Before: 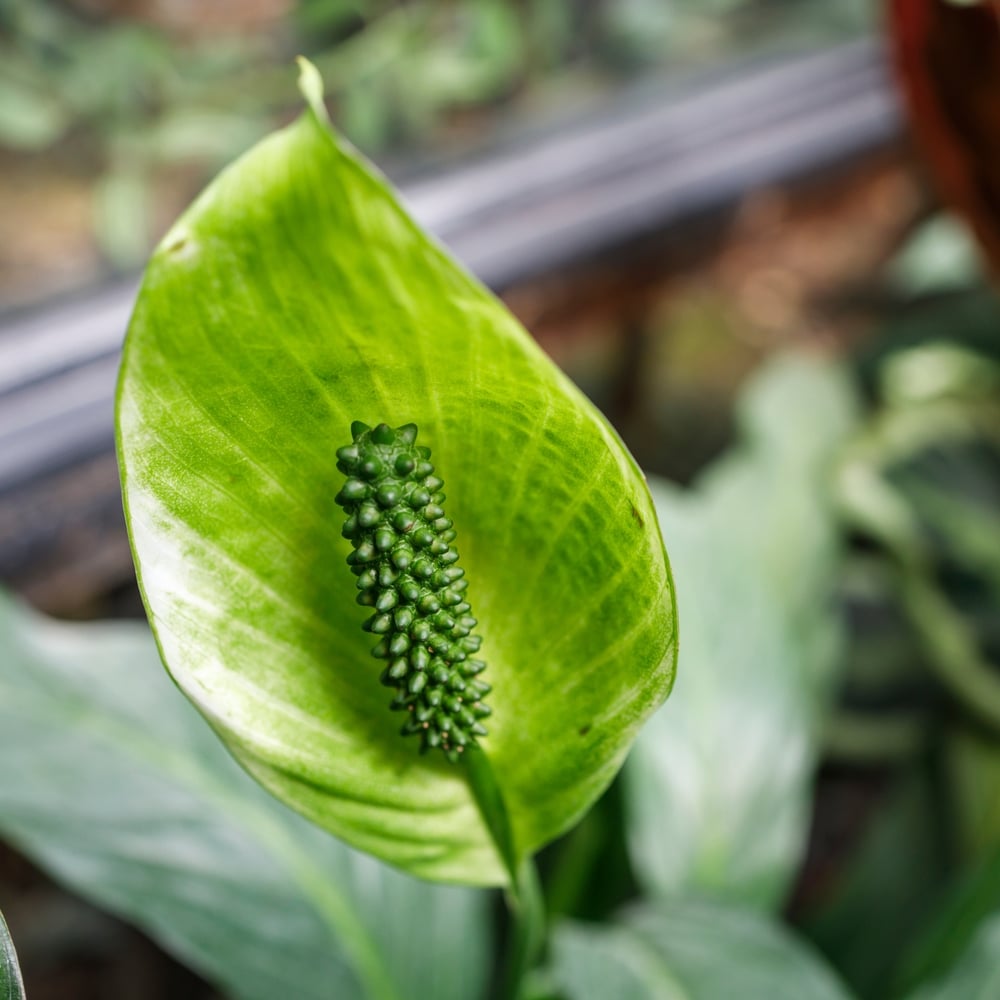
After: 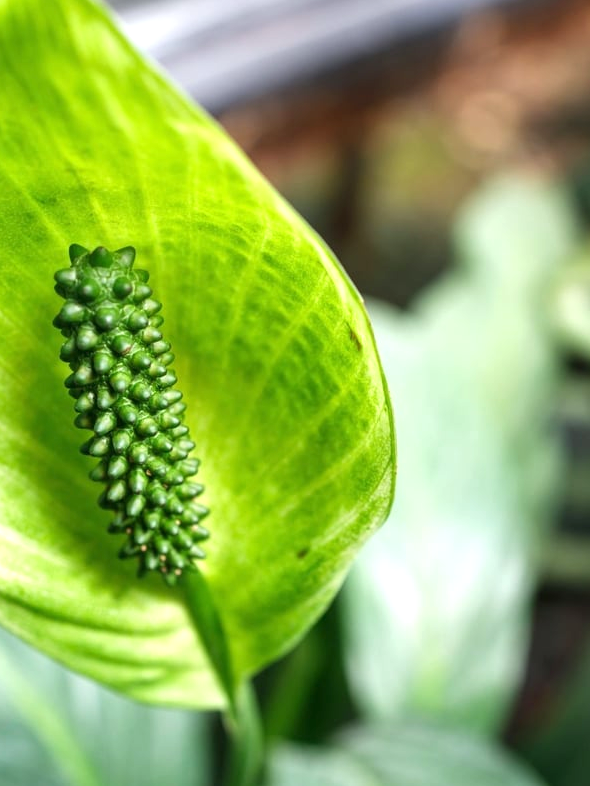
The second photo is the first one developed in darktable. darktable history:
exposure: black level correction 0, exposure 0.7 EV, compensate exposure bias true, compensate highlight preservation false
white balance: red 0.978, blue 0.999
crop and rotate: left 28.256%, top 17.734%, right 12.656%, bottom 3.573%
